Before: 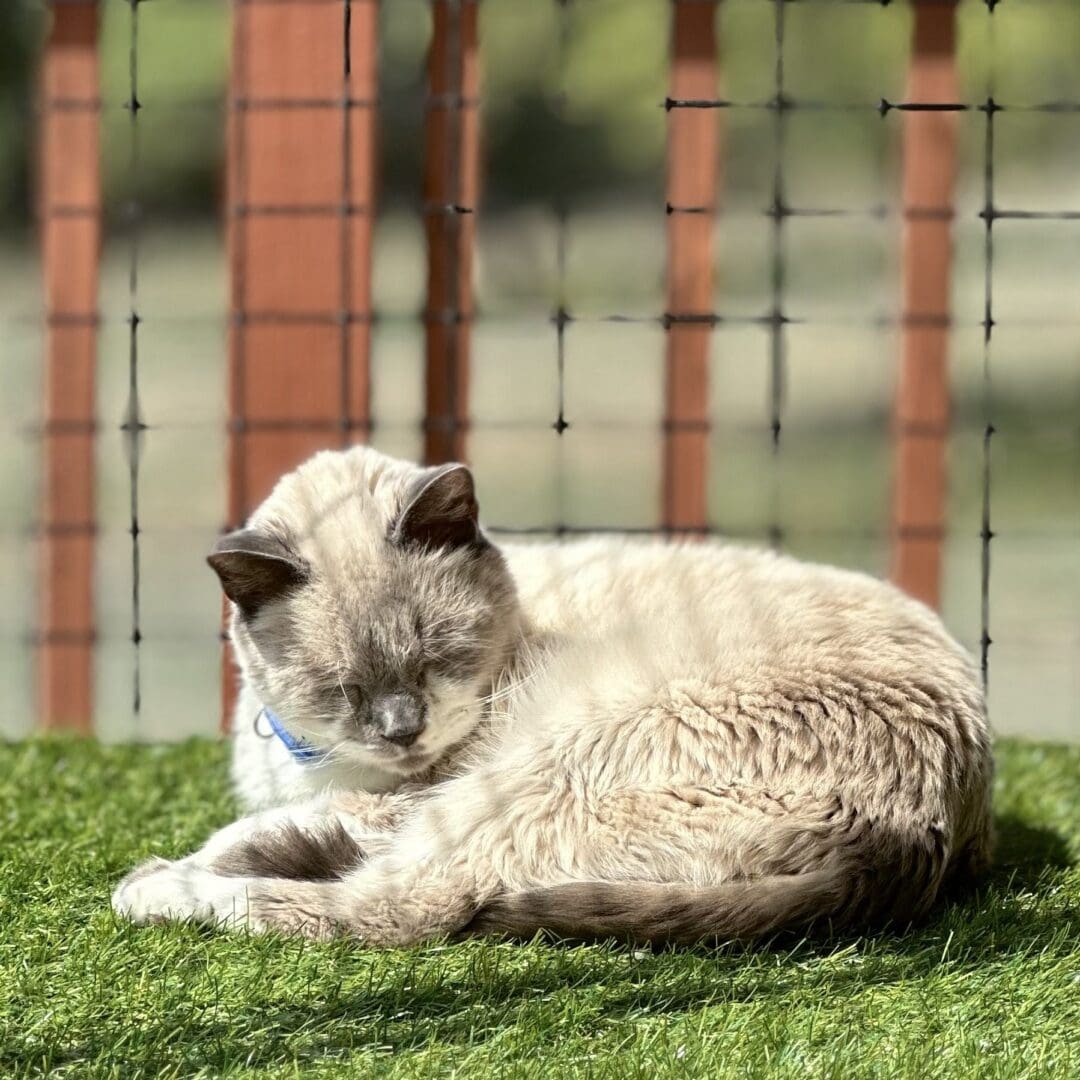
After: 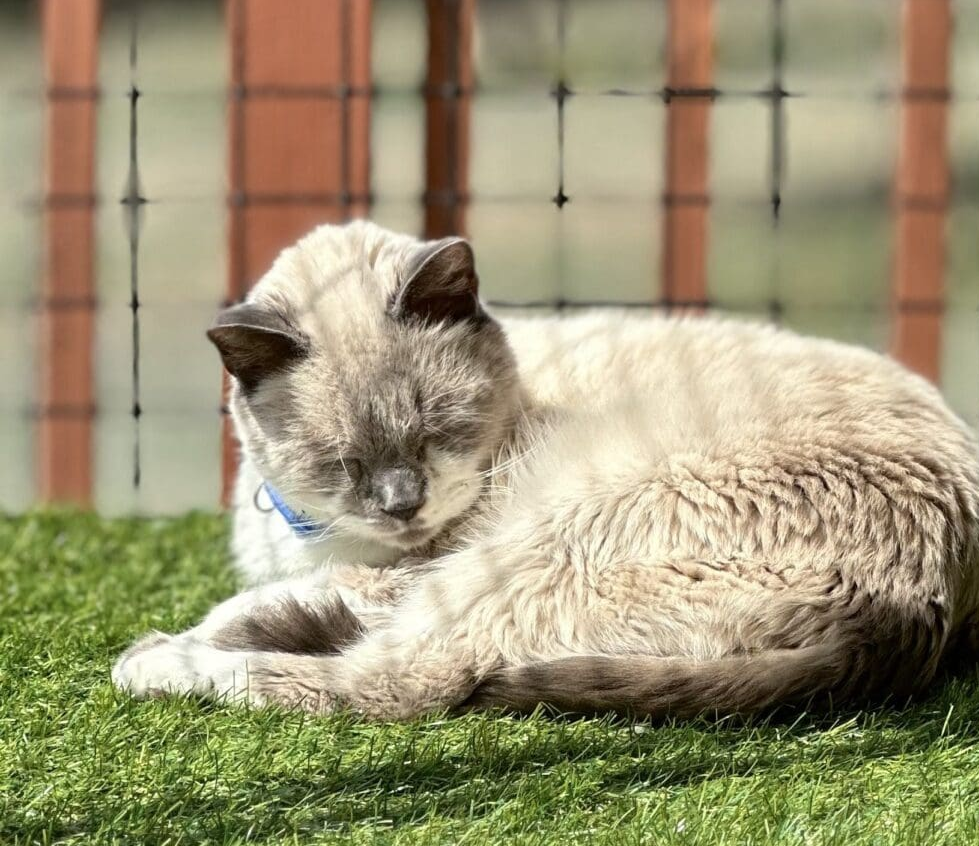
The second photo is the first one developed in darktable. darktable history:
crop: top 20.972%, right 9.35%, bottom 0.221%
